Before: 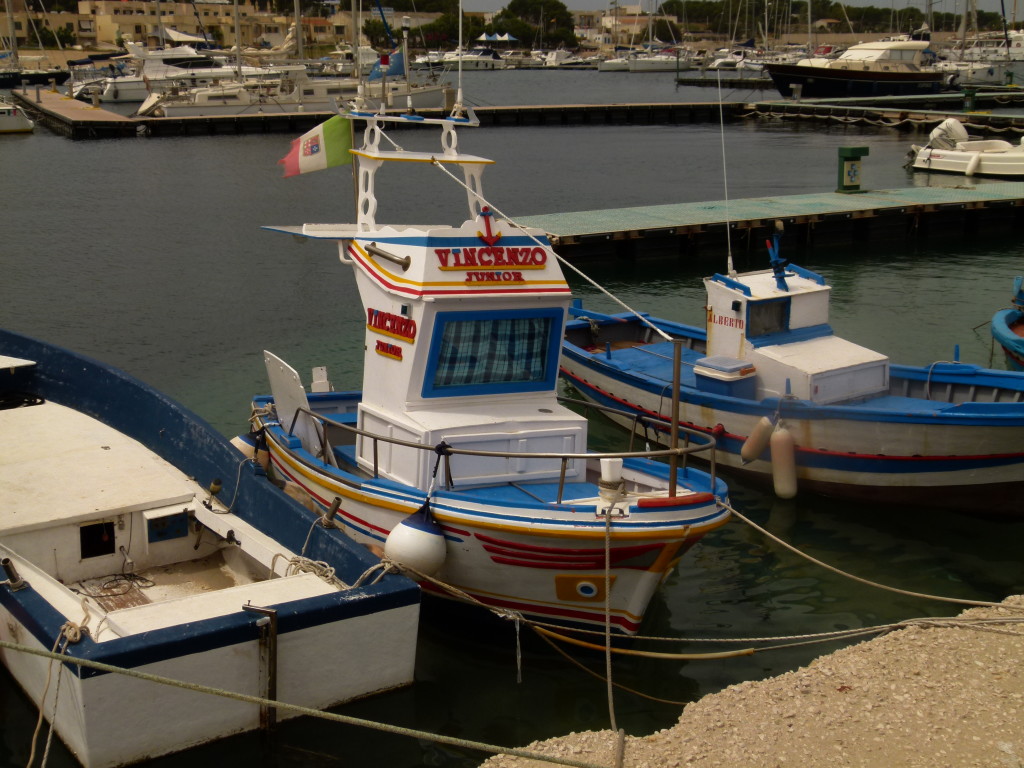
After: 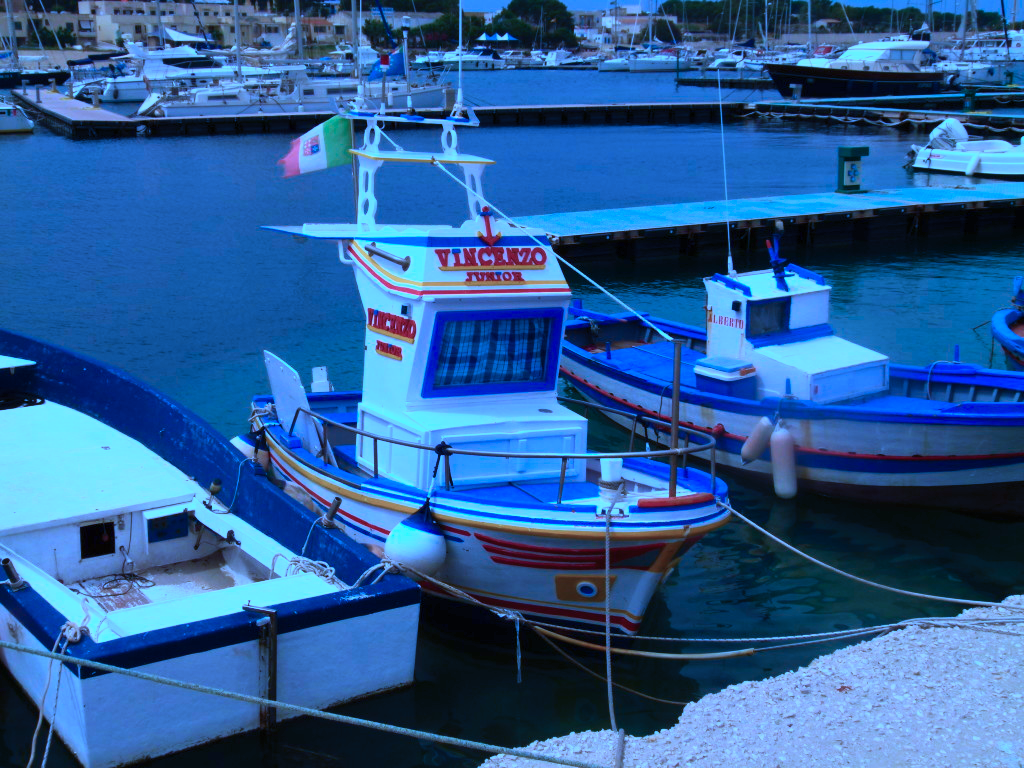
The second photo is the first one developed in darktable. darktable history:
color calibration: illuminant as shot in camera, x 0.482, y 0.432, temperature 2411.46 K
contrast brightness saturation: contrast 0.201, brightness 0.161, saturation 0.219
